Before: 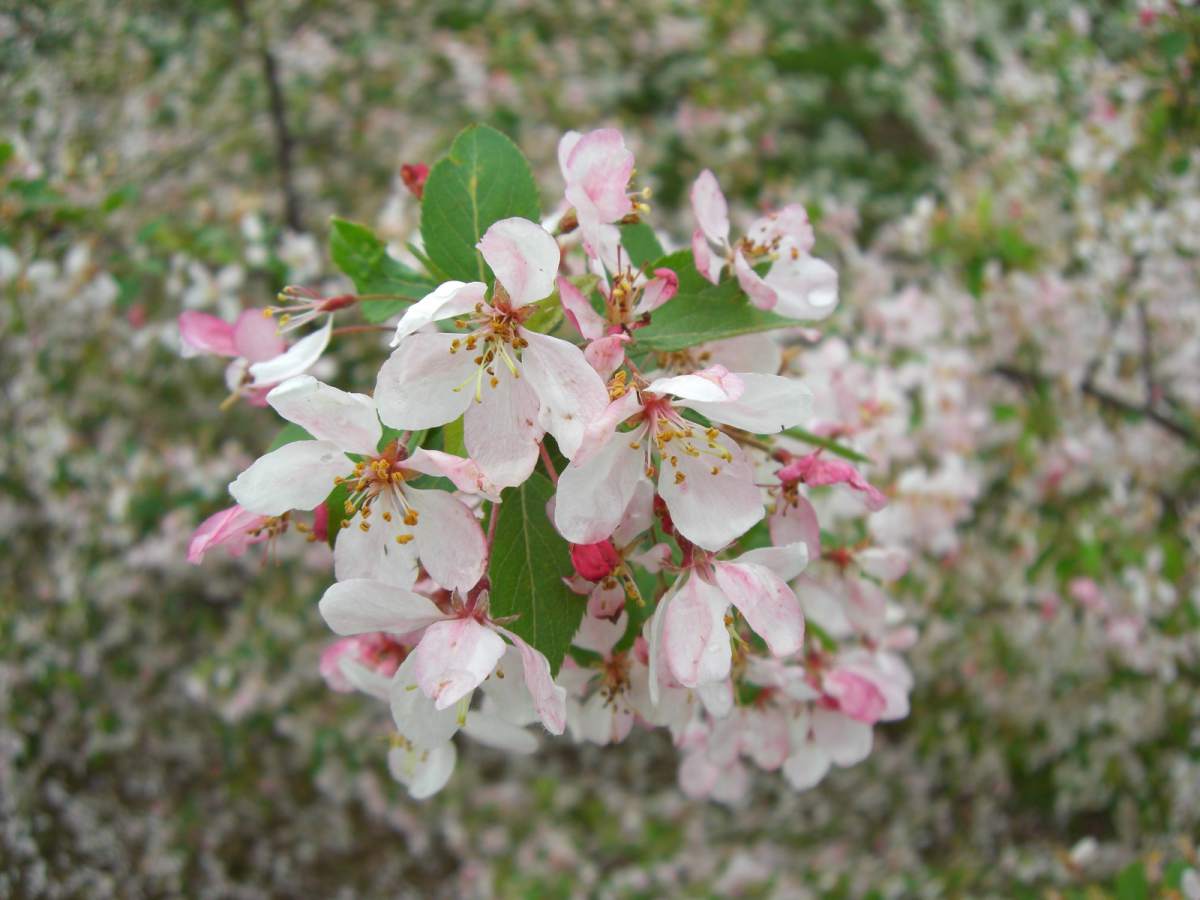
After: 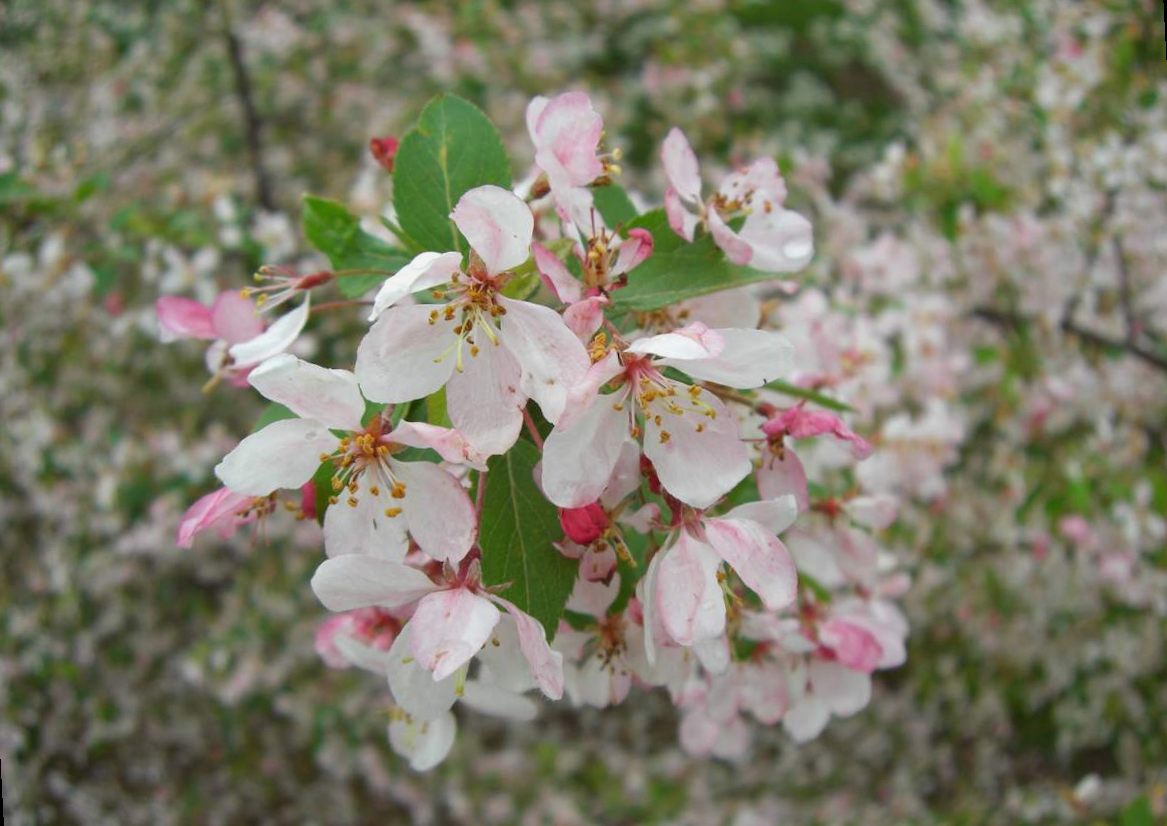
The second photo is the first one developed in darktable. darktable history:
exposure: exposure -0.153 EV, compensate highlight preservation false
rotate and perspective: rotation -3°, crop left 0.031, crop right 0.968, crop top 0.07, crop bottom 0.93
